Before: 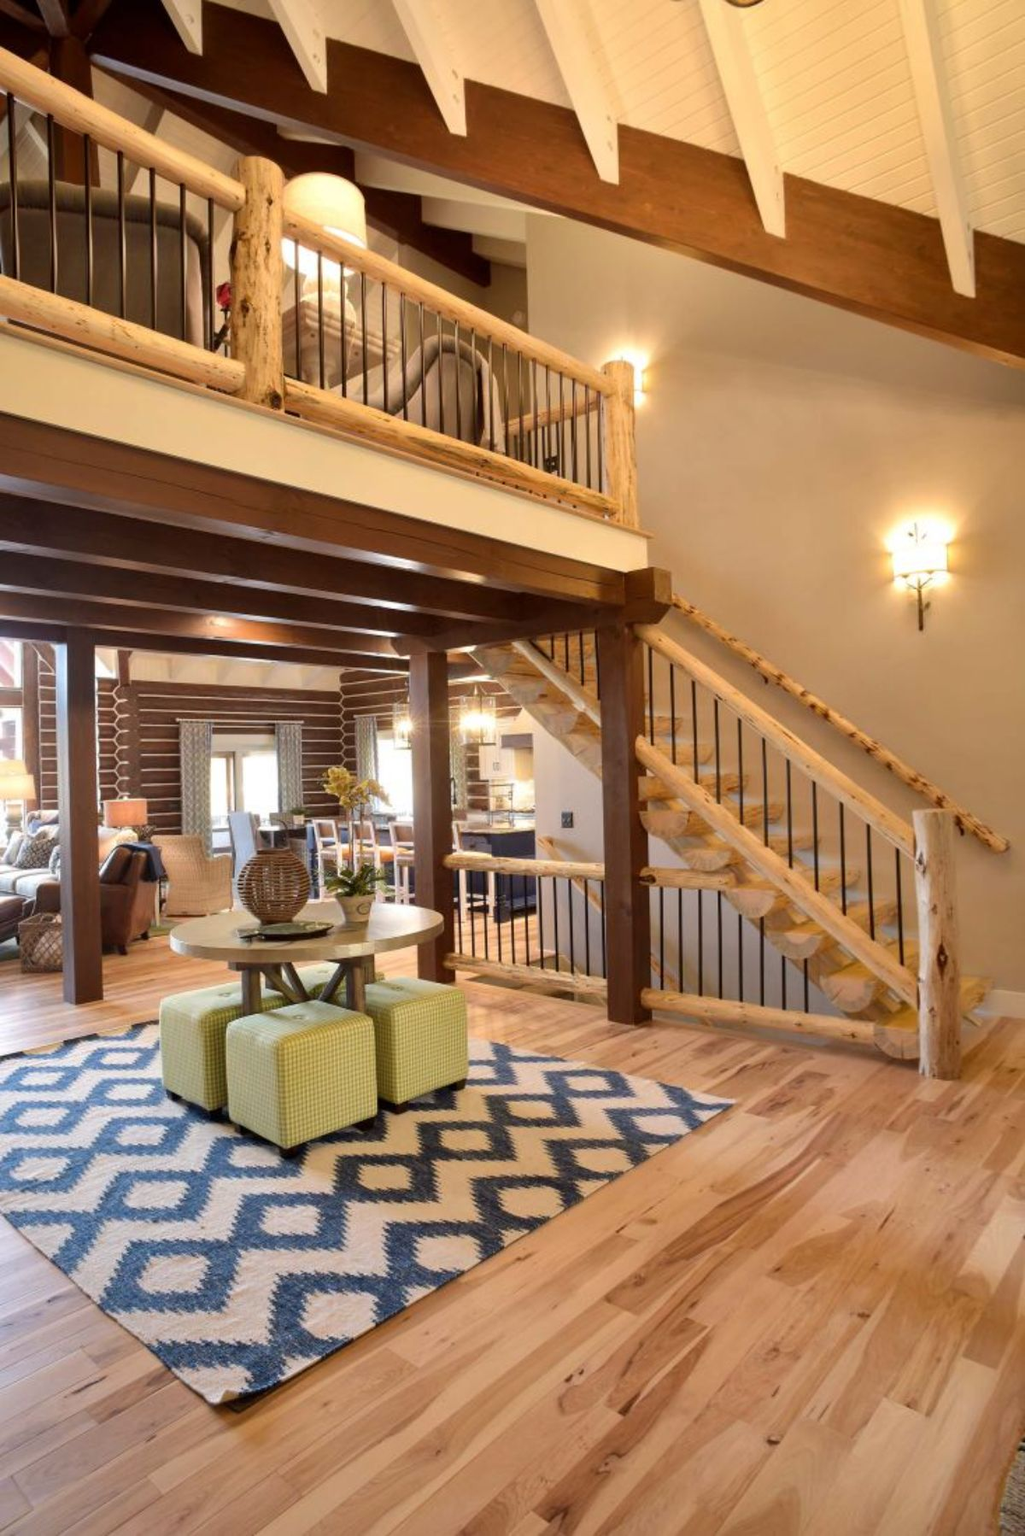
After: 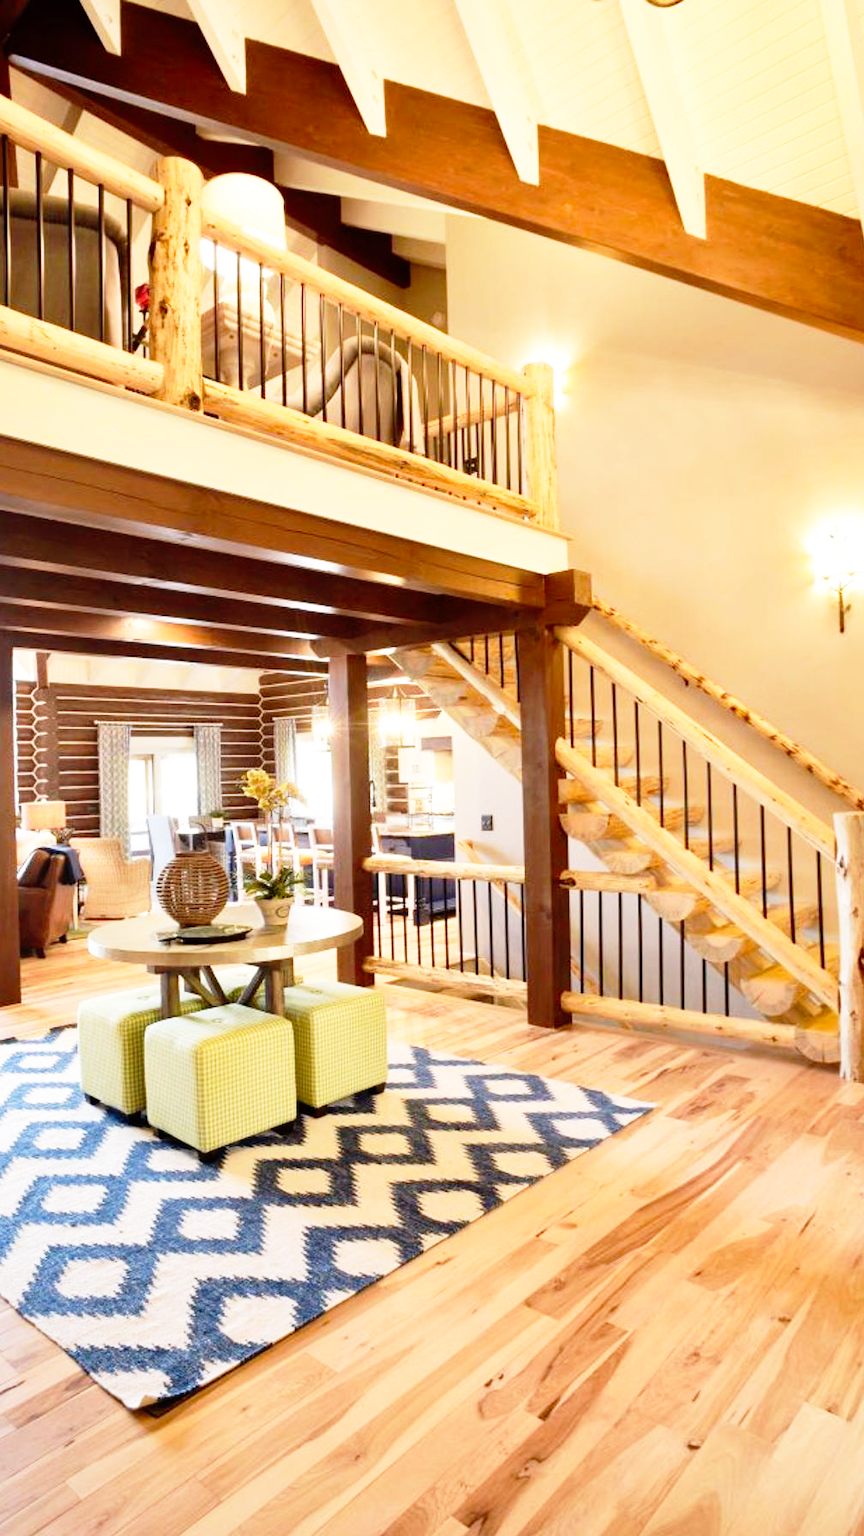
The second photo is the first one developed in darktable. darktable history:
base curve: curves: ch0 [(0, 0) (0.012, 0.01) (0.073, 0.168) (0.31, 0.711) (0.645, 0.957) (1, 1)], preserve colors none
crop: left 8.026%, right 7.374%
